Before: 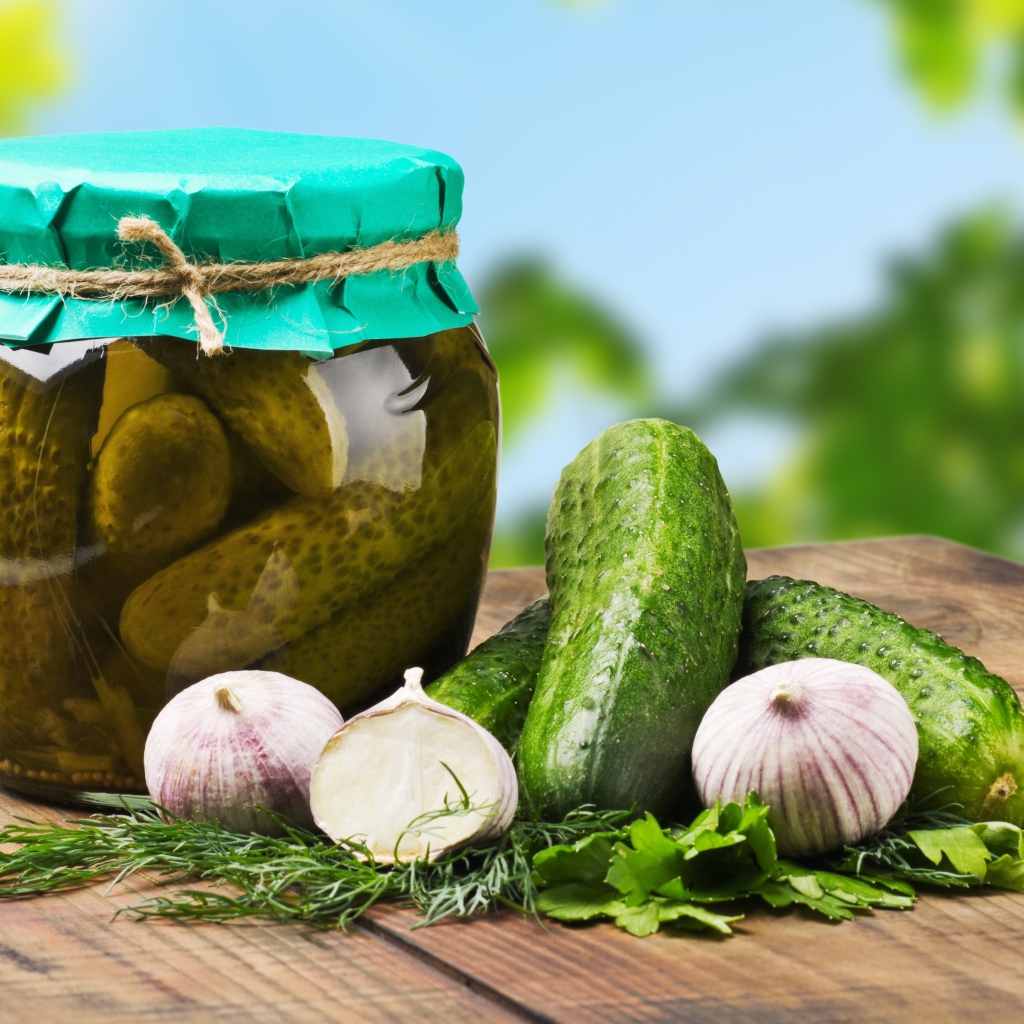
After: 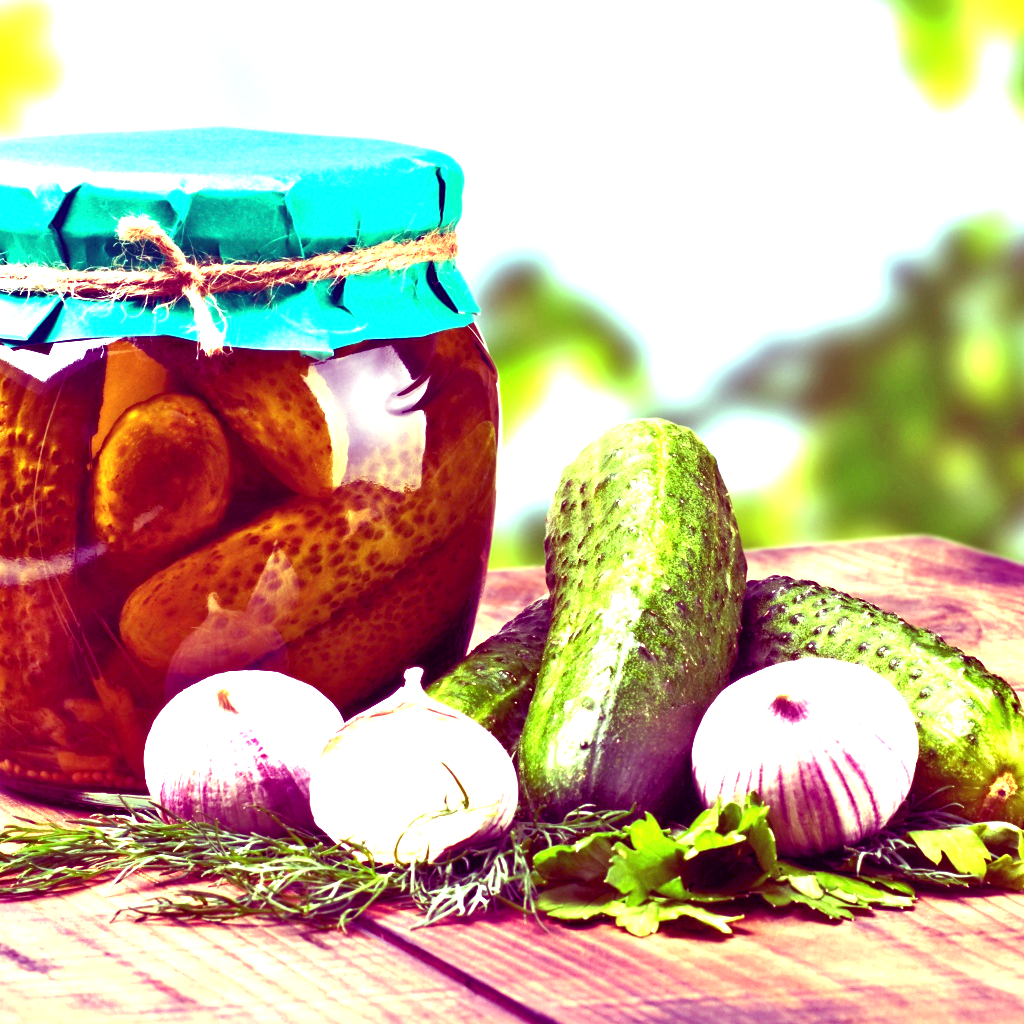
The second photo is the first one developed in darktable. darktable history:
exposure: black level correction 0, exposure 1.45 EV, compensate exposure bias true, compensate highlight preservation false
tone equalizer: -7 EV 0.15 EV, -6 EV 0.6 EV, -5 EV 1.15 EV, -4 EV 1.33 EV, -3 EV 1.15 EV, -2 EV 0.6 EV, -1 EV 0.15 EV, mask exposure compensation -0.5 EV
color balance: mode lift, gamma, gain (sRGB), lift [1, 1, 0.101, 1]
